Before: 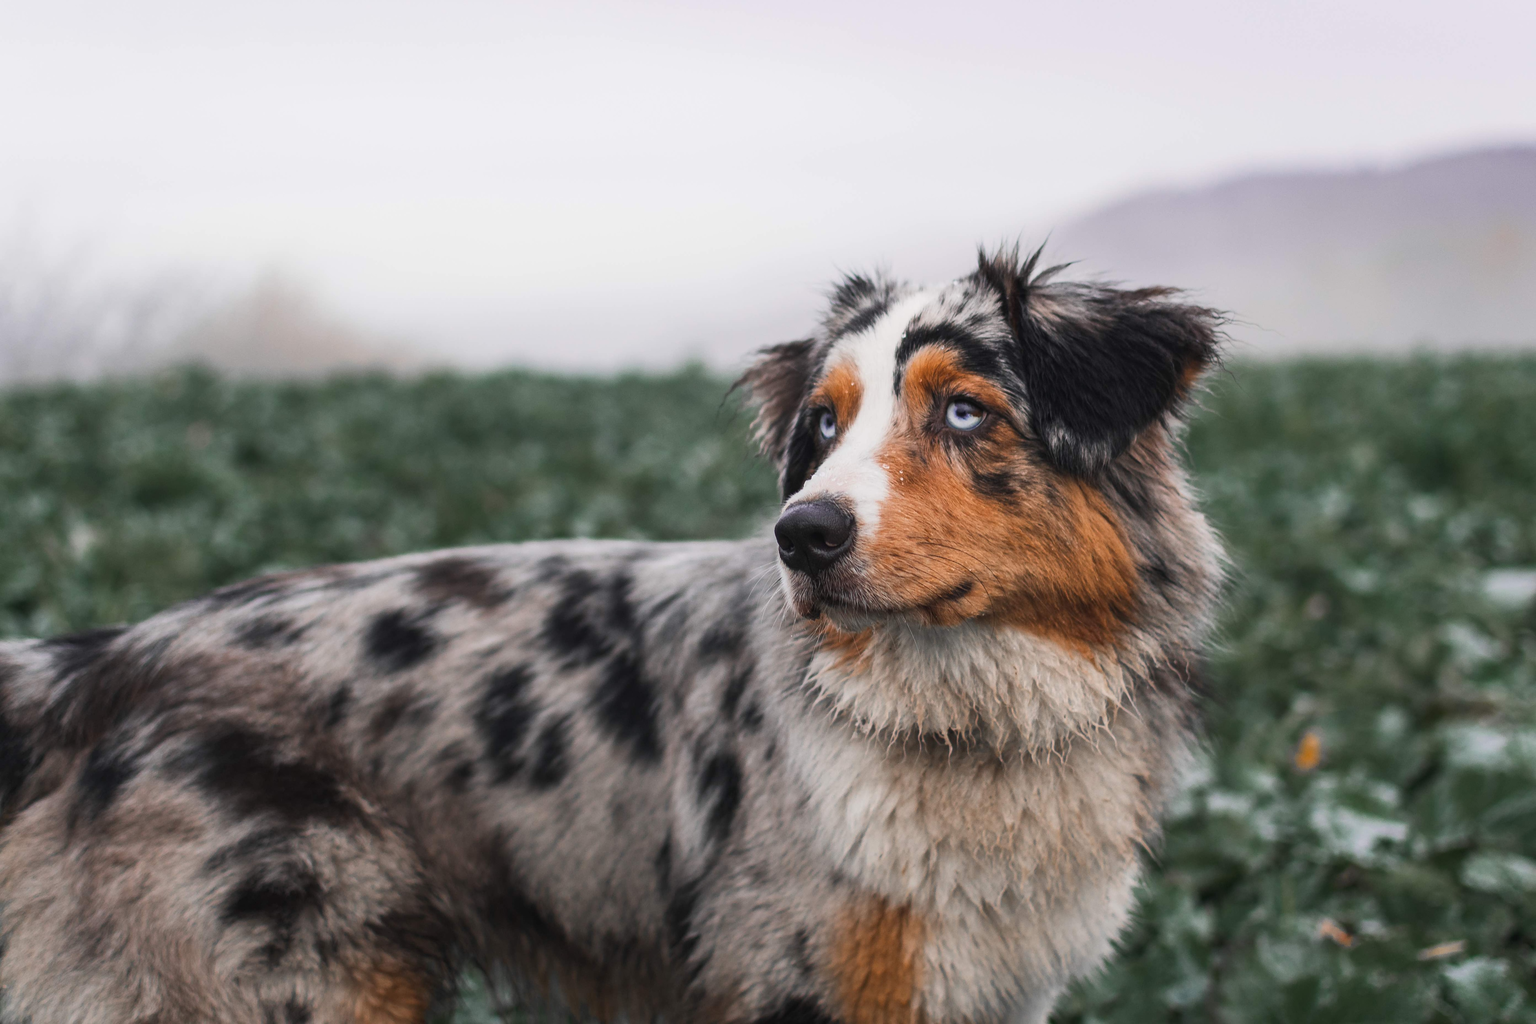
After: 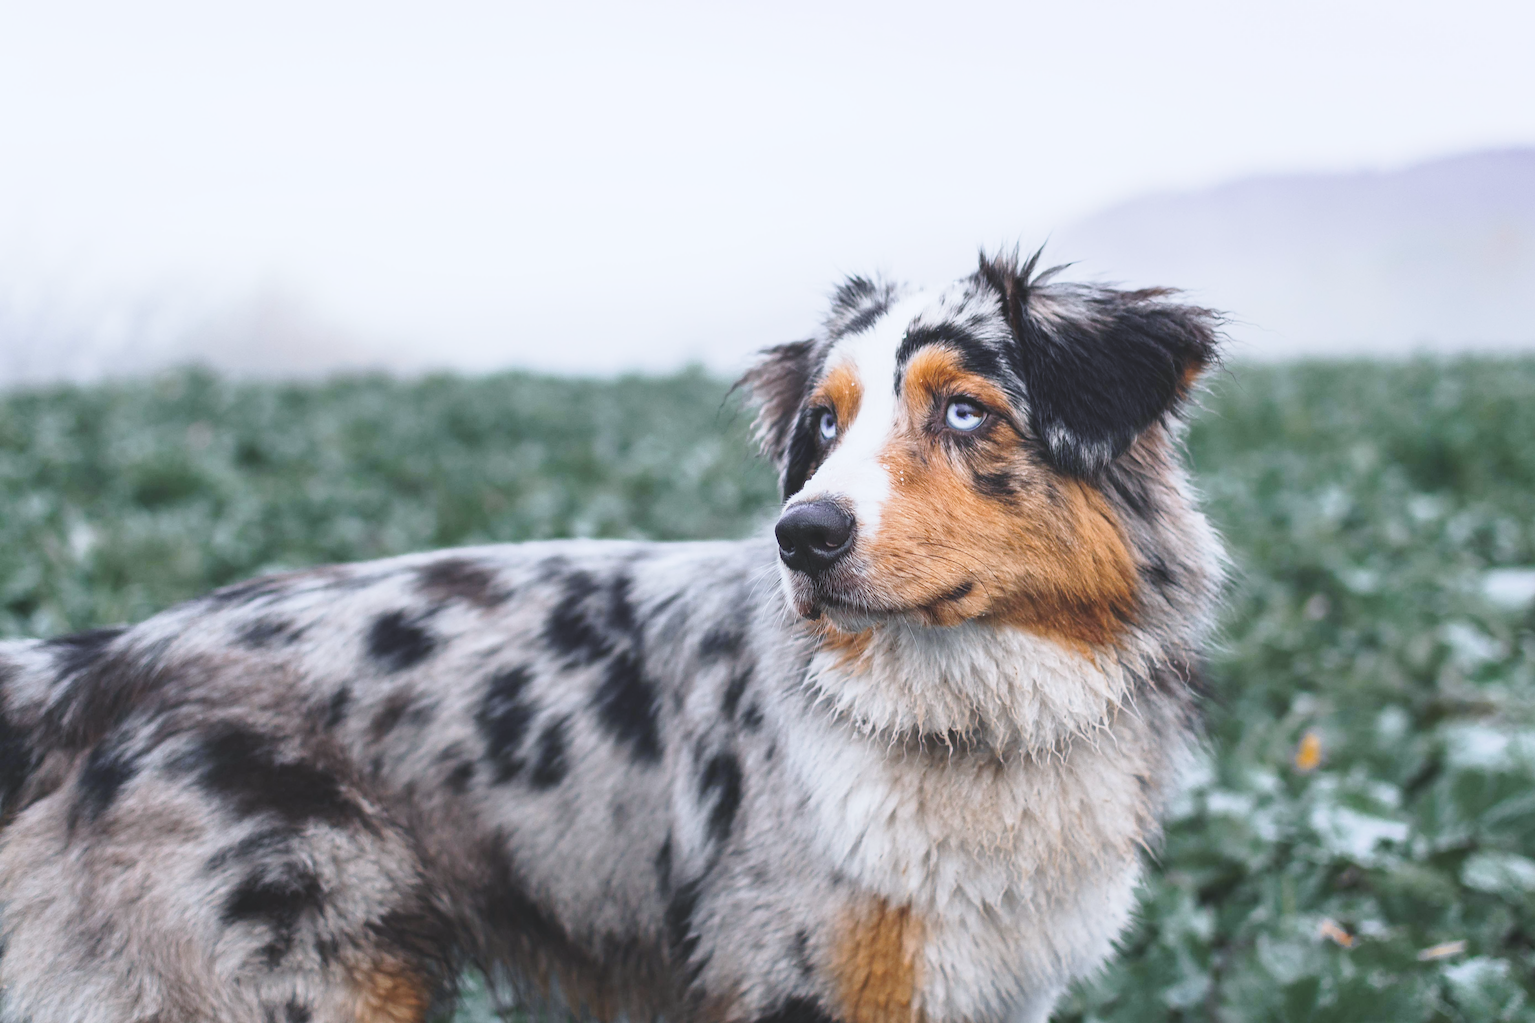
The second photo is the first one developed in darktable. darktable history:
base curve: curves: ch0 [(0, 0) (0.028, 0.03) (0.121, 0.232) (0.46, 0.748) (0.859, 0.968) (1, 1)], preserve colors none
color balance: lift [1.01, 1, 1, 1], gamma [1.097, 1, 1, 1], gain [0.85, 1, 1, 1]
sharpen: amount 0.2
white balance: red 0.931, blue 1.11
